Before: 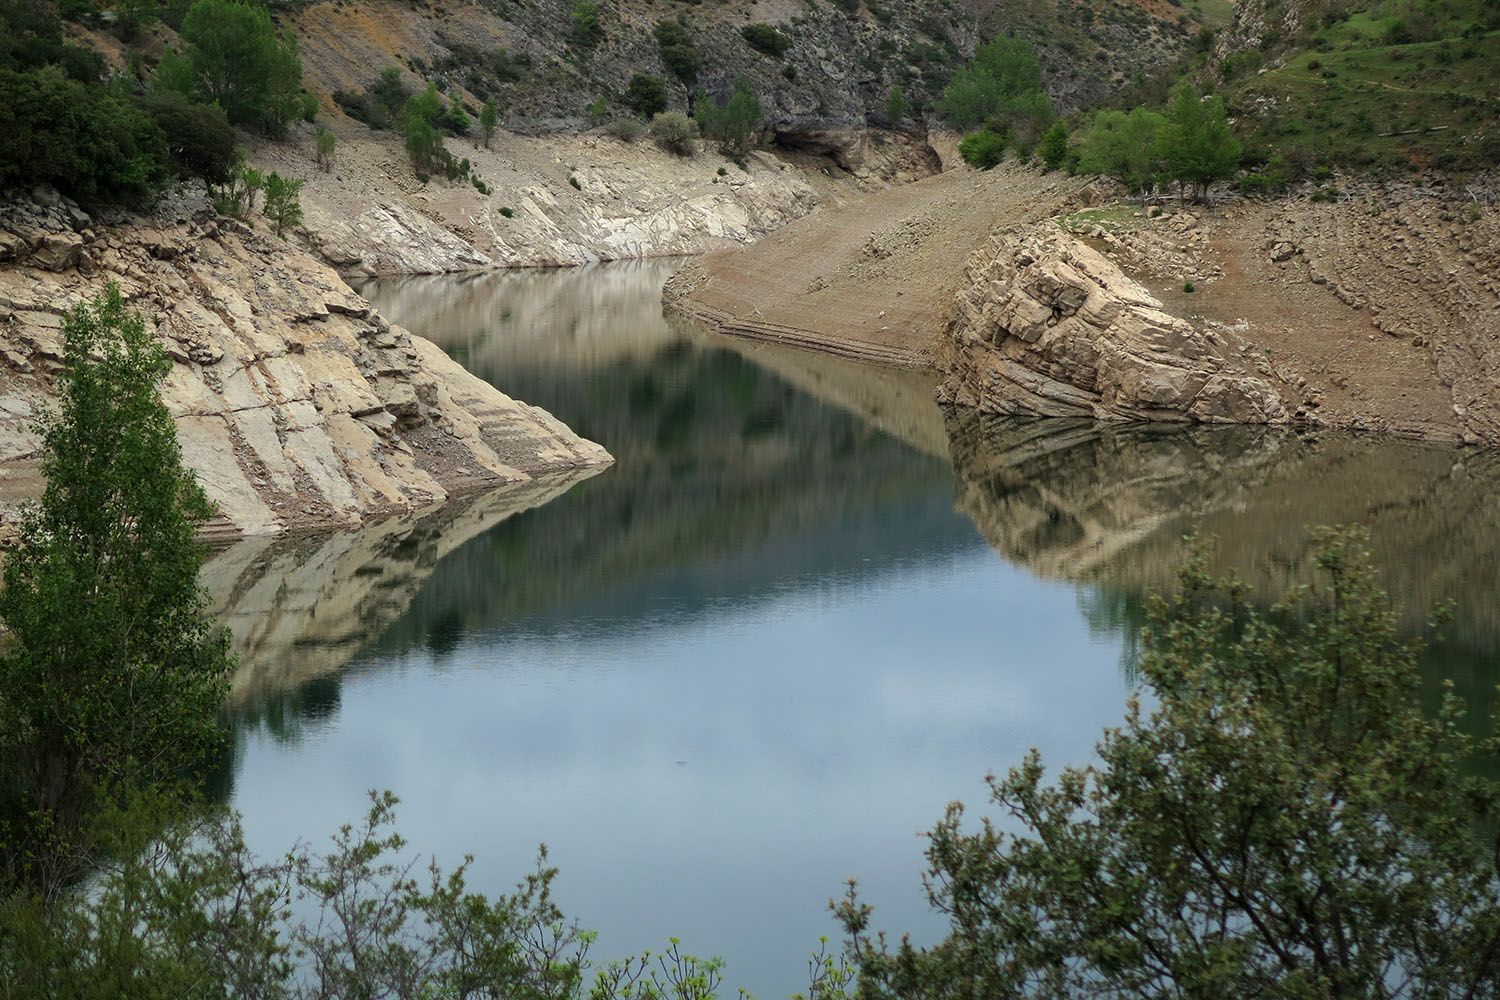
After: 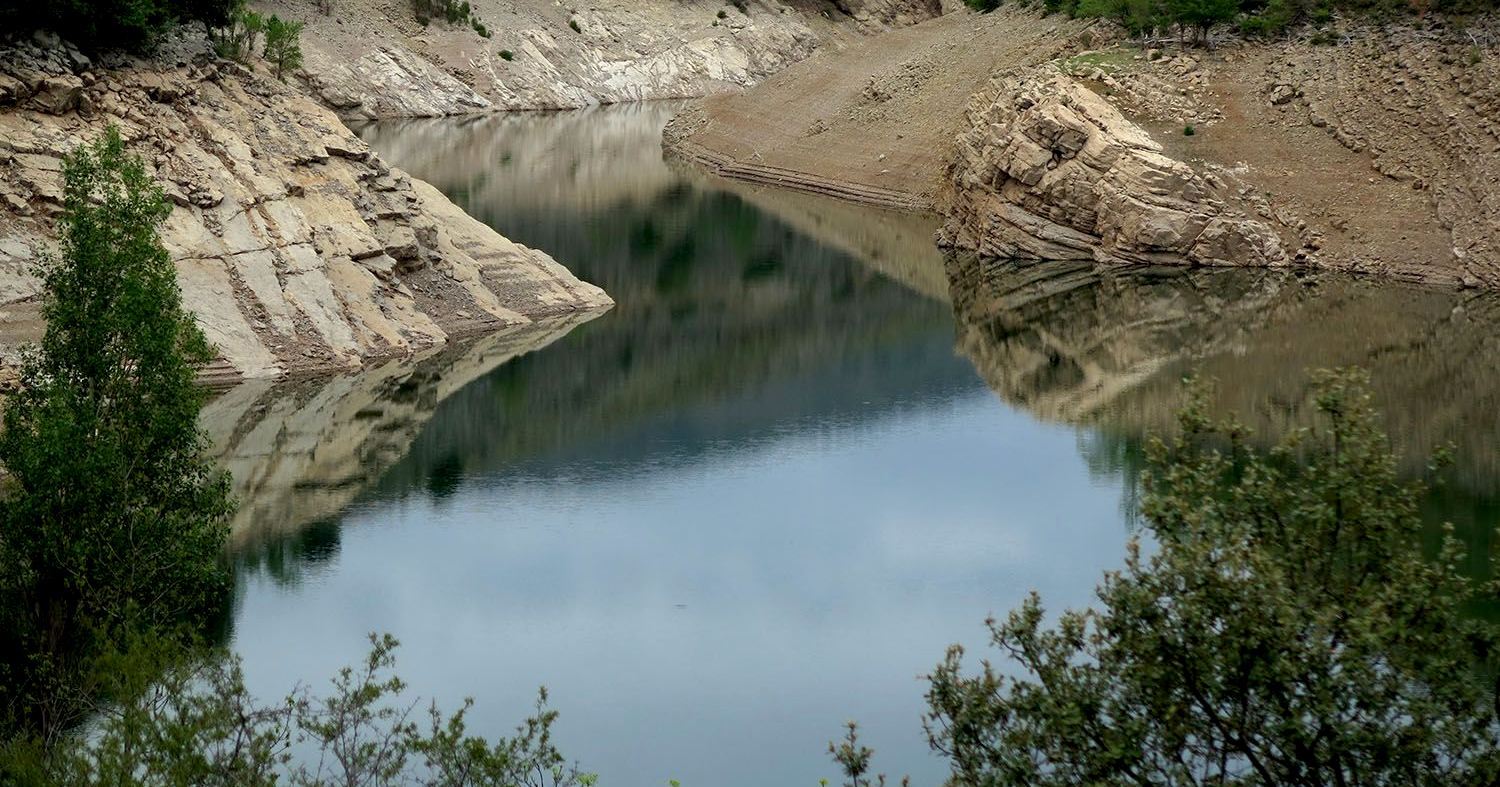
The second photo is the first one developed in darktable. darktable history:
crop and rotate: top 15.774%, bottom 5.506%
exposure: black level correction 0.009, compensate highlight preservation false
